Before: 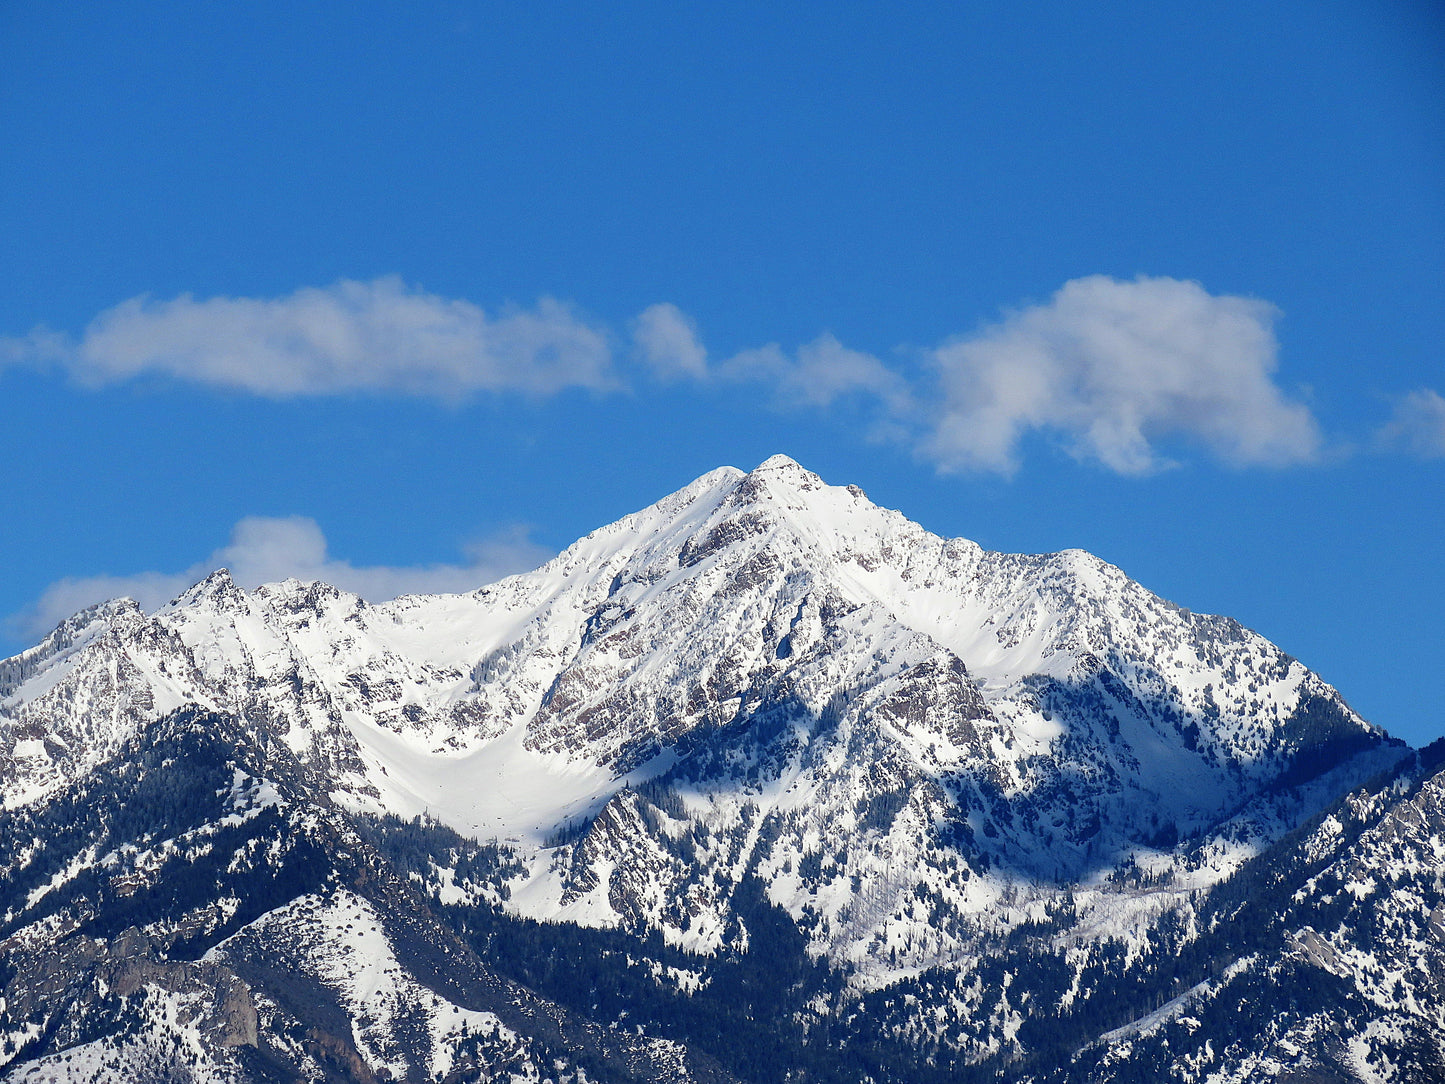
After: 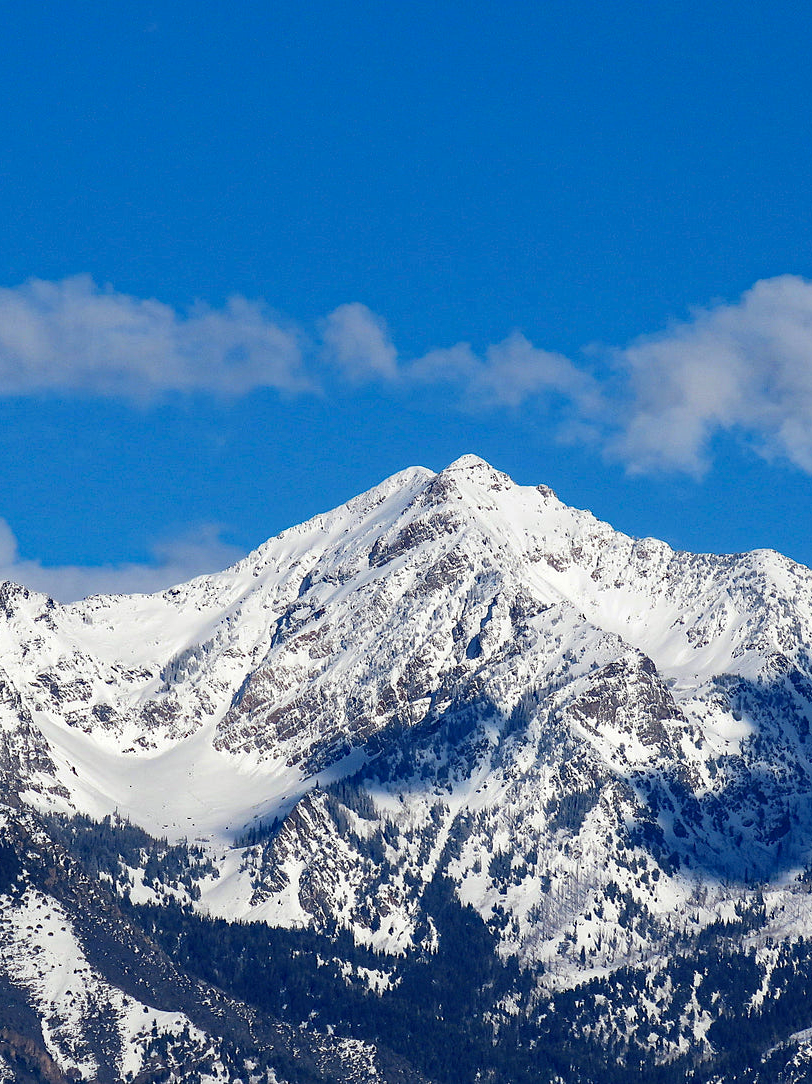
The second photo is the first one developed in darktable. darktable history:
haze removal: strength 0.29, distance 0.25, compatibility mode true, adaptive false
crop: left 21.496%, right 22.254%
